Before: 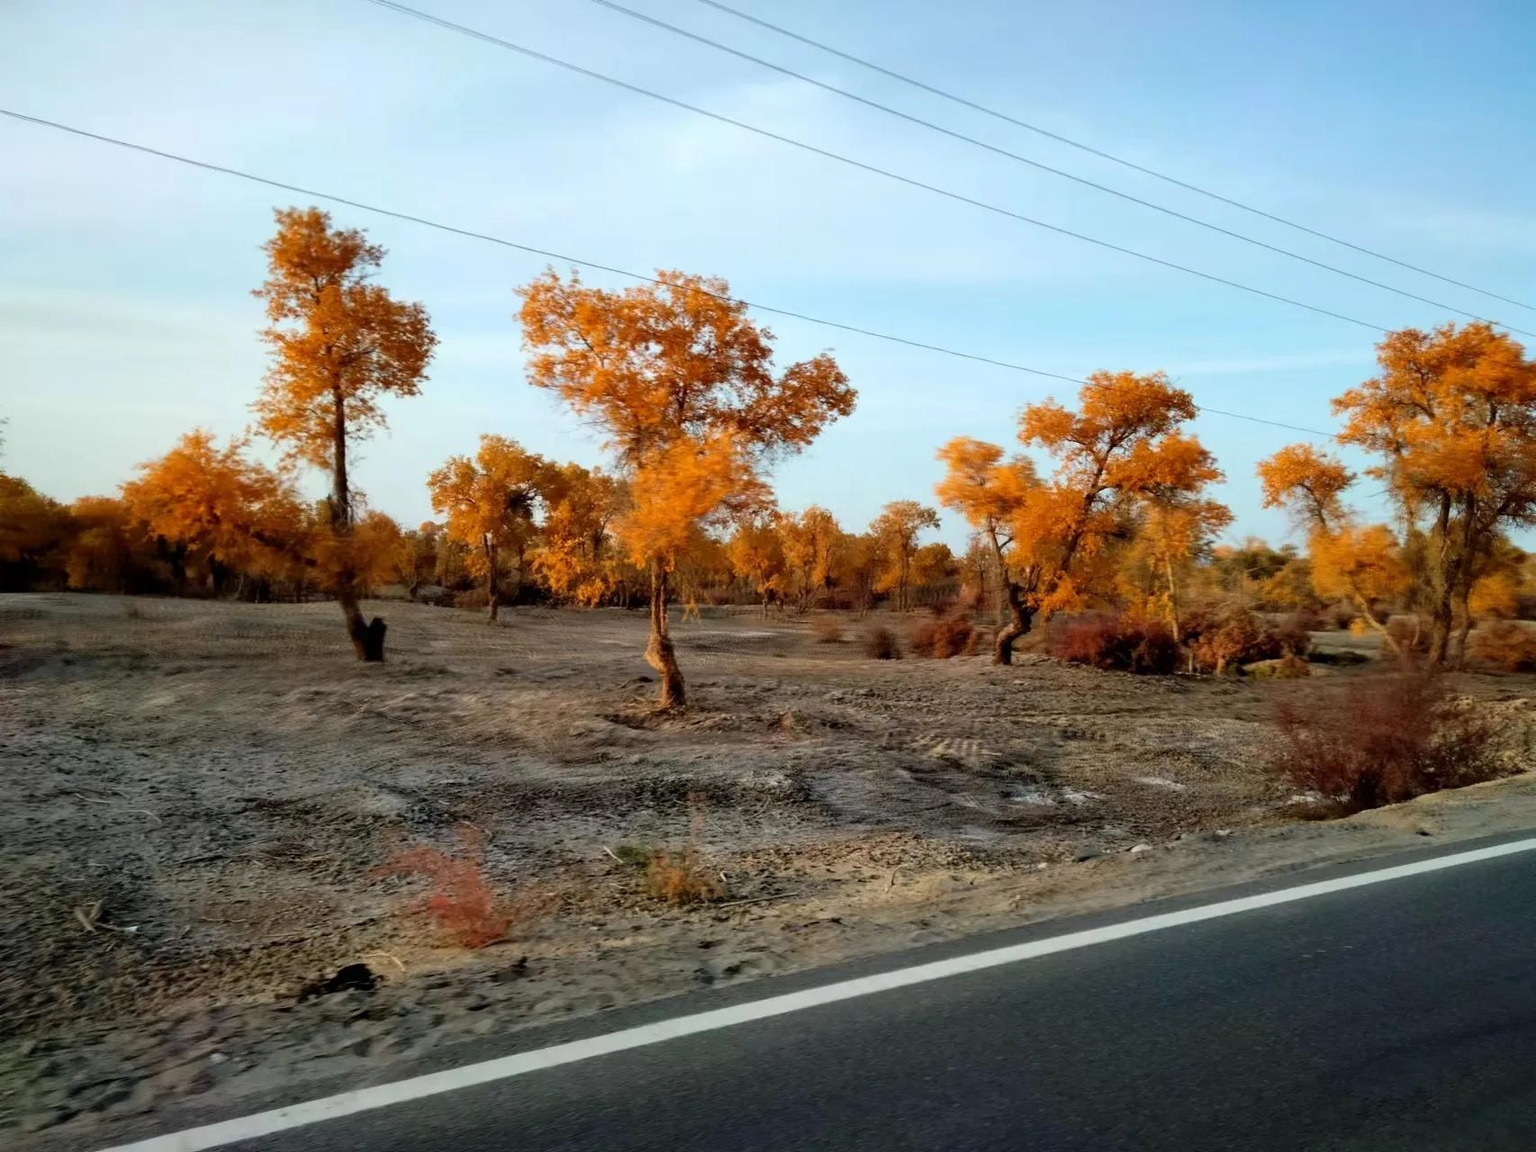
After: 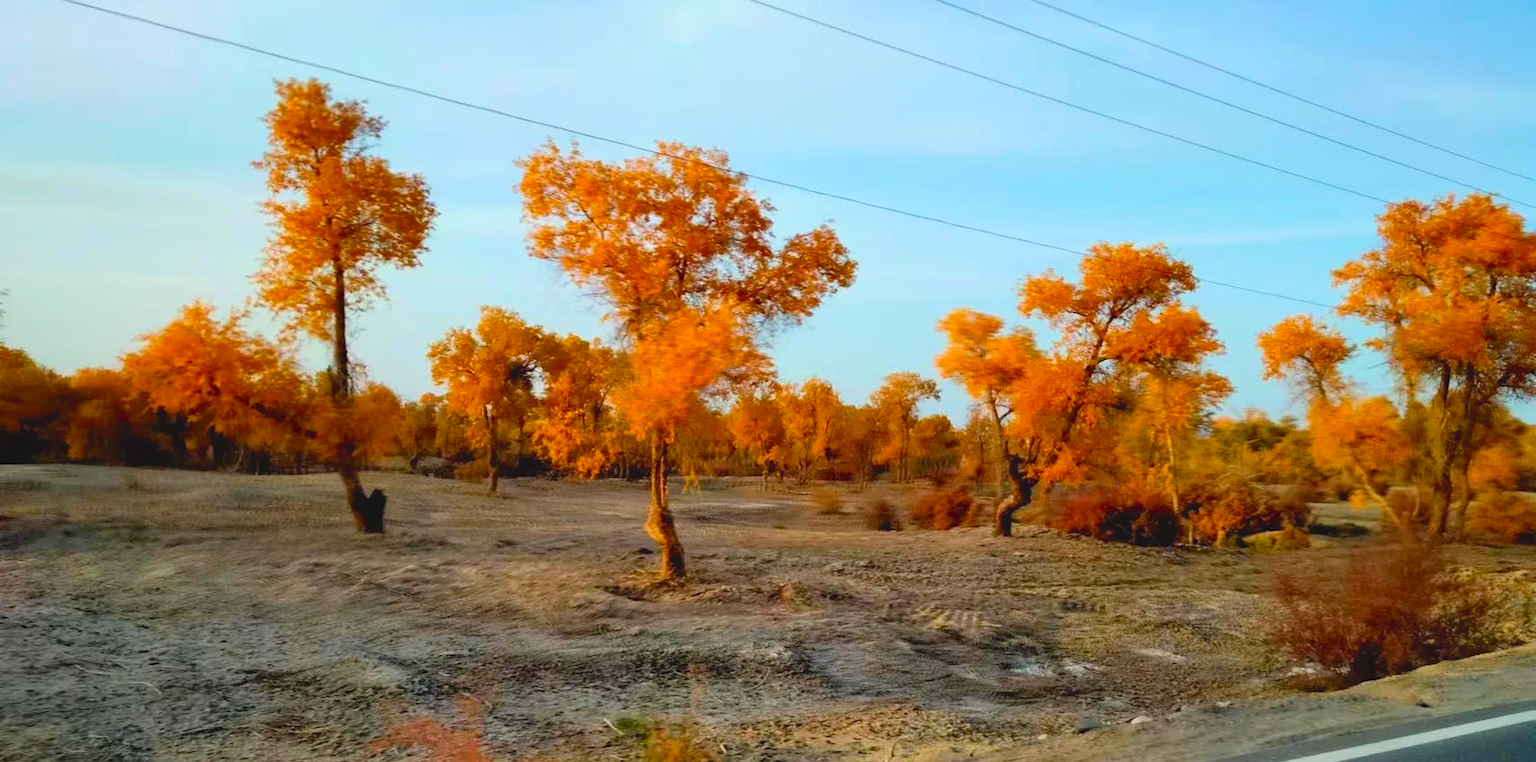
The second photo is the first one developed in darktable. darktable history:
crop: top 11.18%, bottom 22.572%
contrast brightness saturation: contrast -0.1, brightness 0.055, saturation 0.078
velvia: strength 32.01%, mid-tones bias 0.205
